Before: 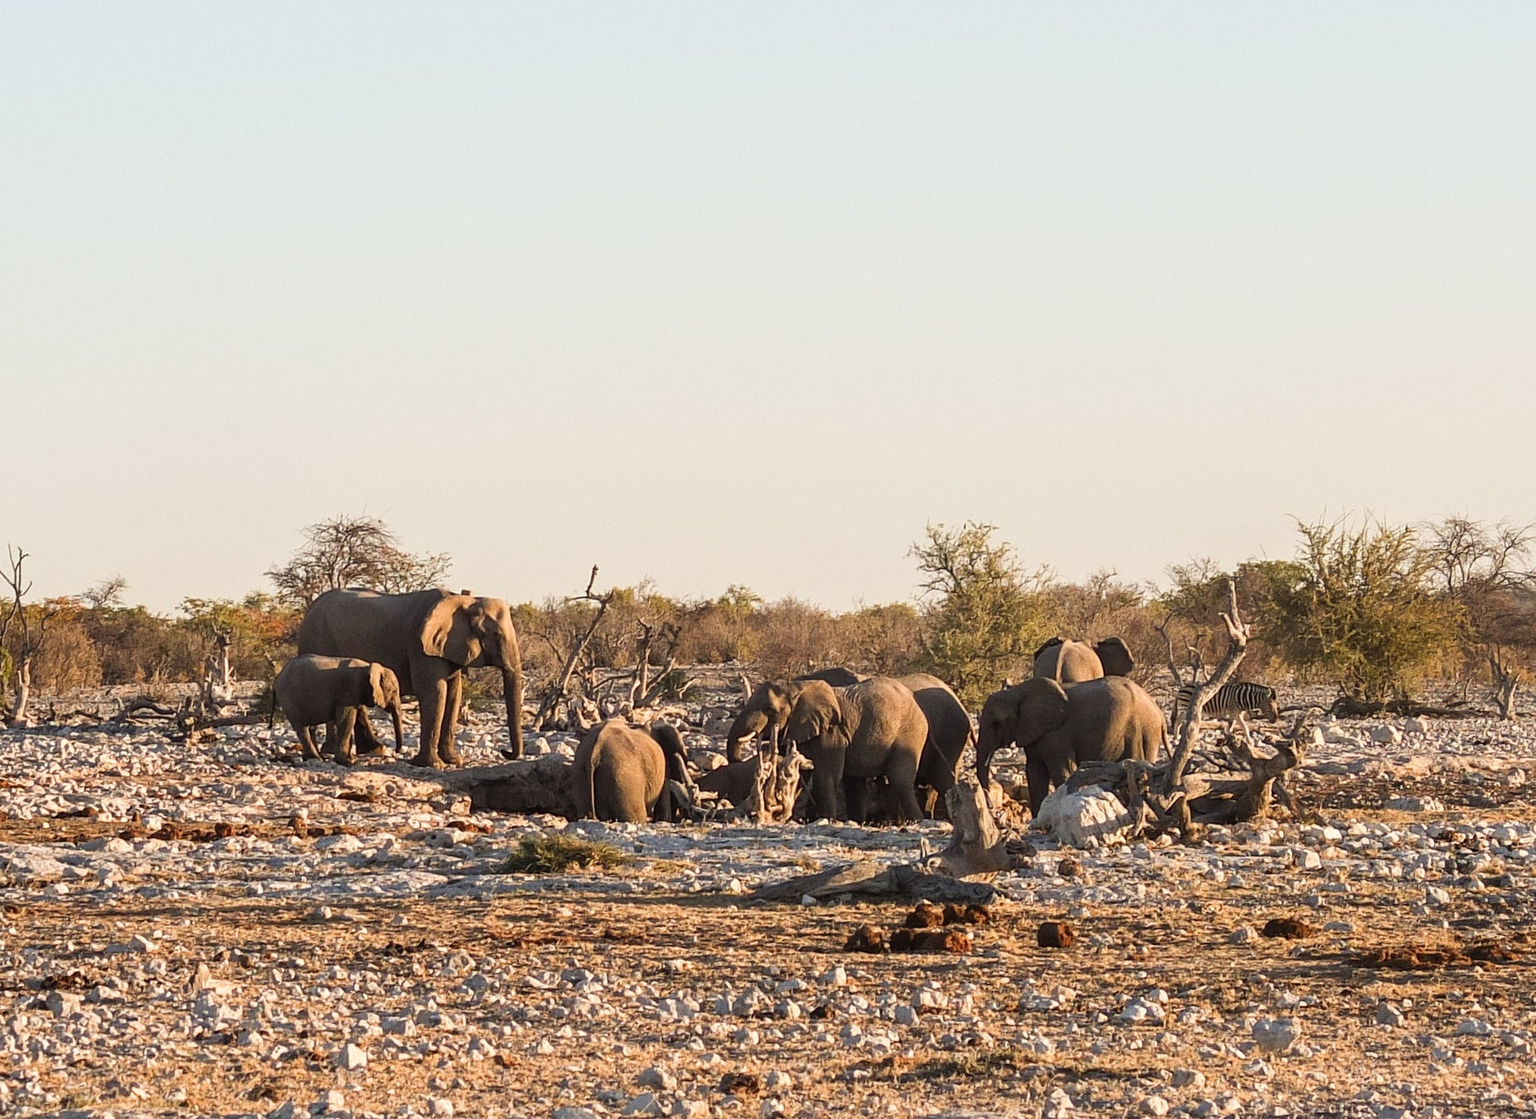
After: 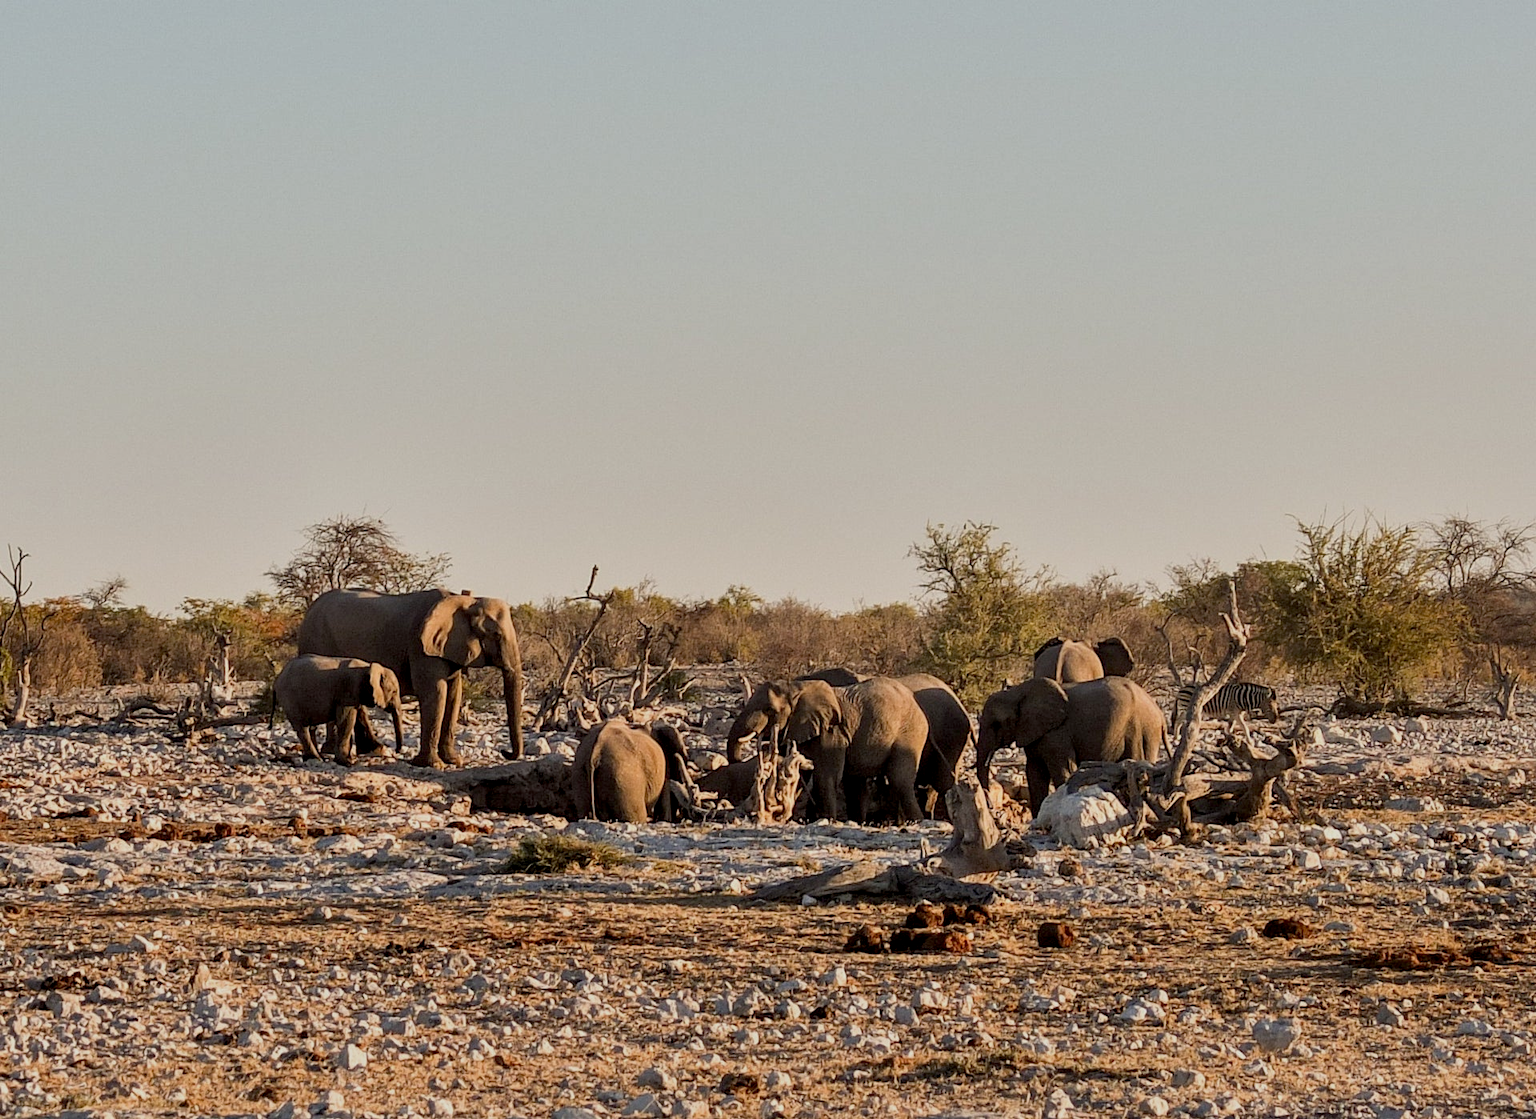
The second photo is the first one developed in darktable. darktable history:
exposure: black level correction 0.011, exposure -0.478 EV, compensate highlight preservation false
shadows and highlights: soften with gaussian
